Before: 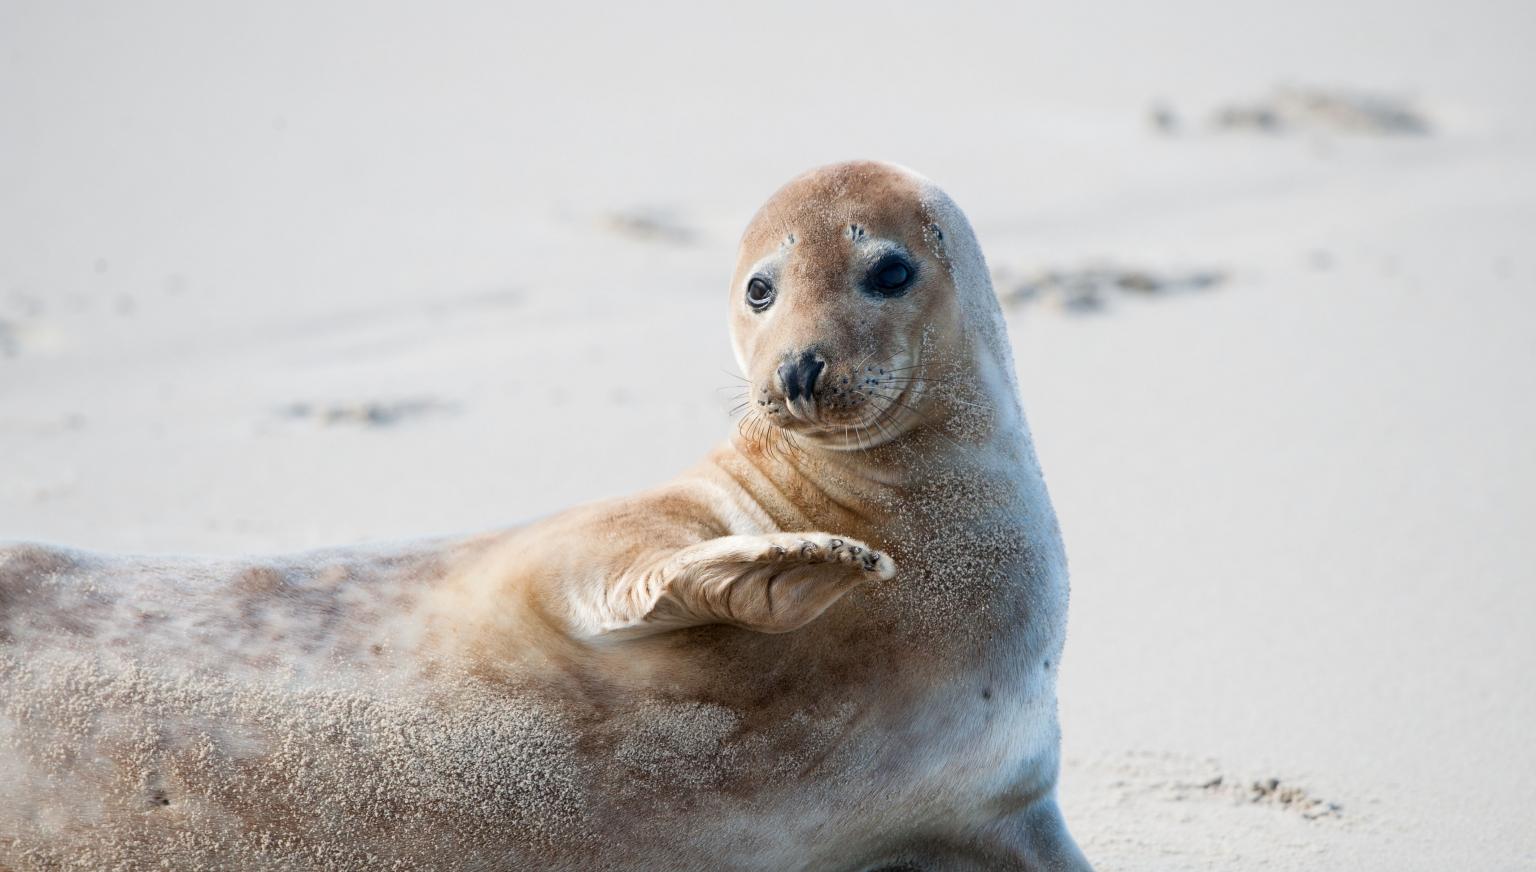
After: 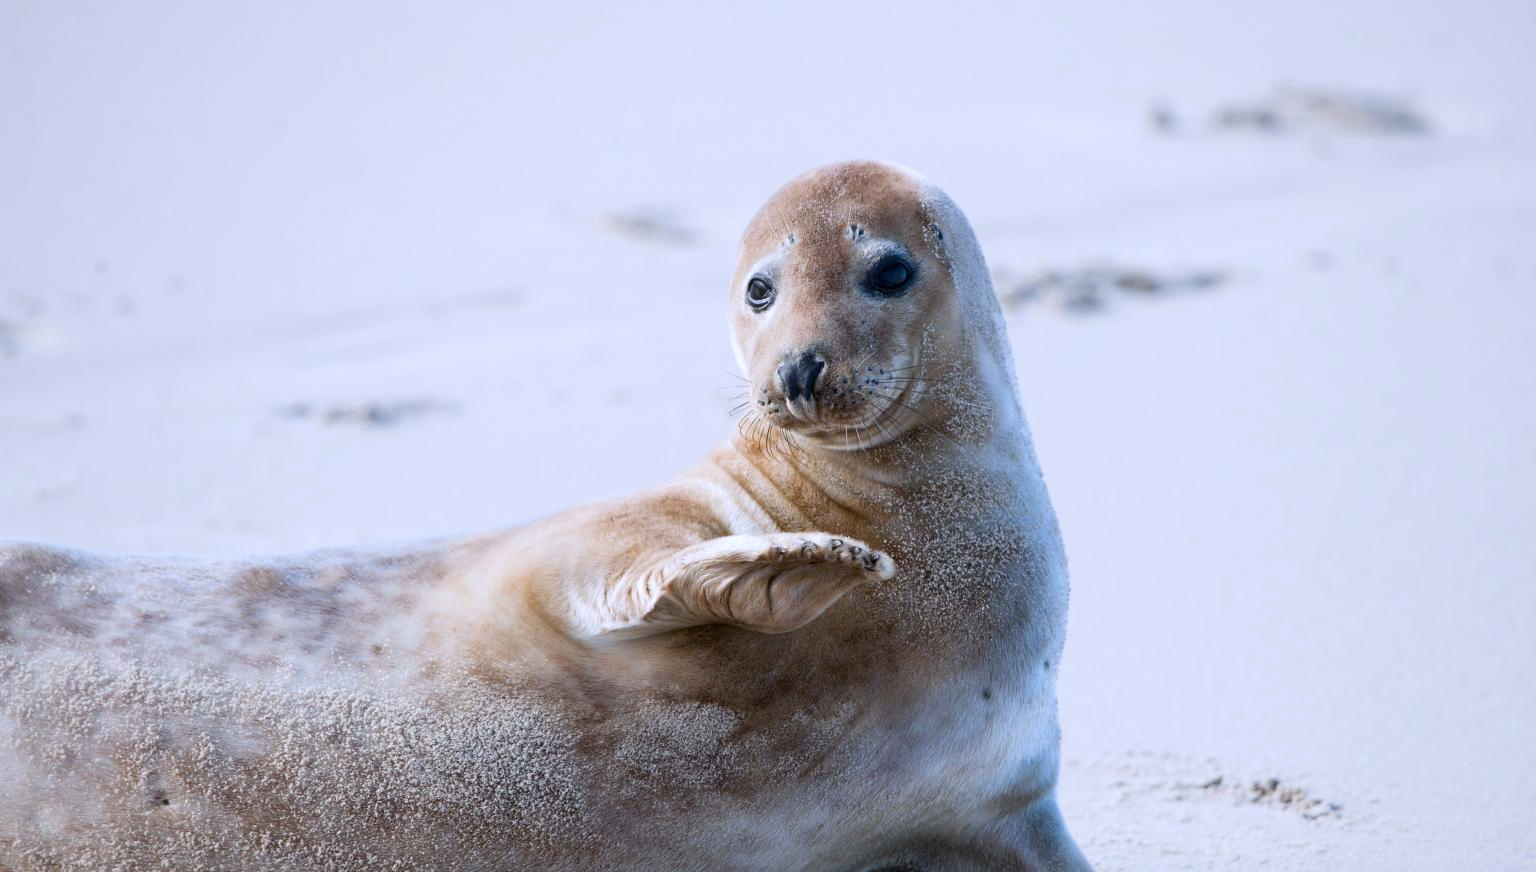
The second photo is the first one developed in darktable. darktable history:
color balance: contrast fulcrum 17.78%
white balance: red 0.967, blue 1.119, emerald 0.756
